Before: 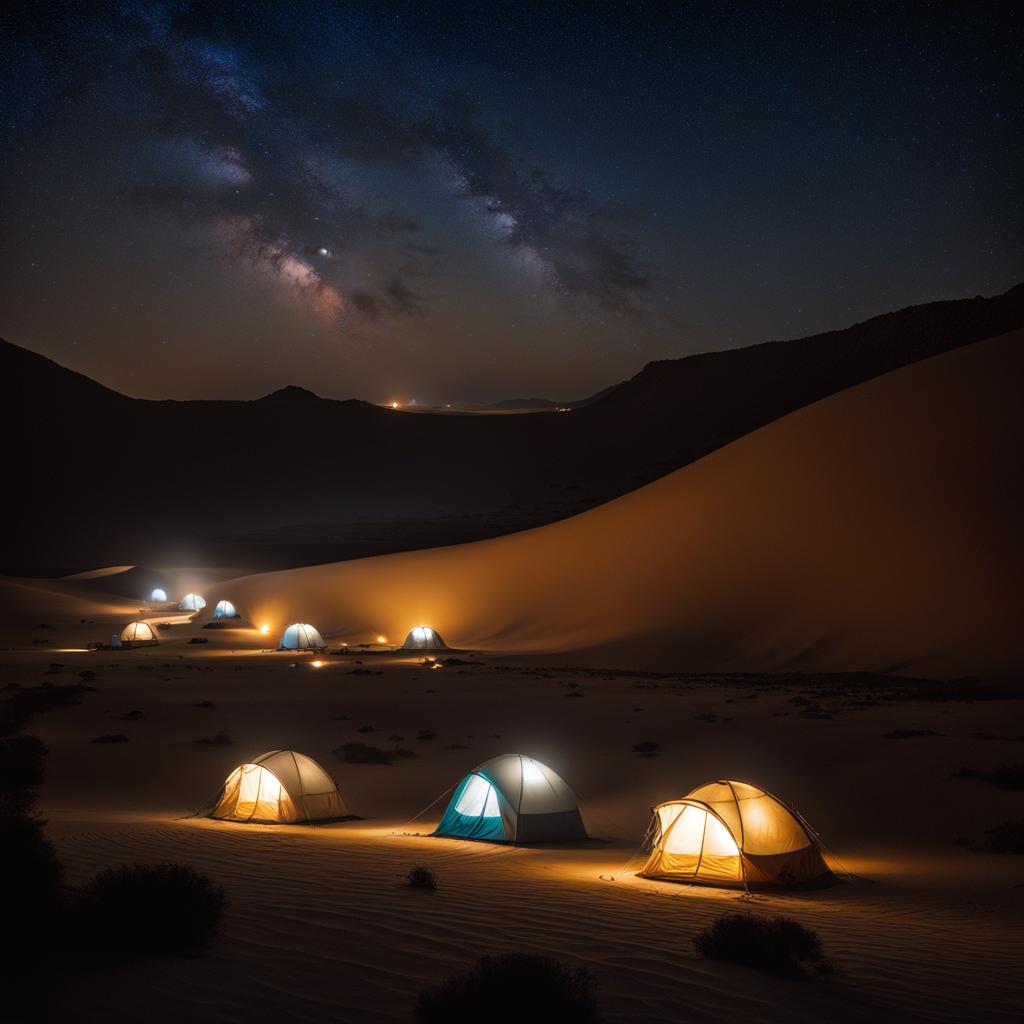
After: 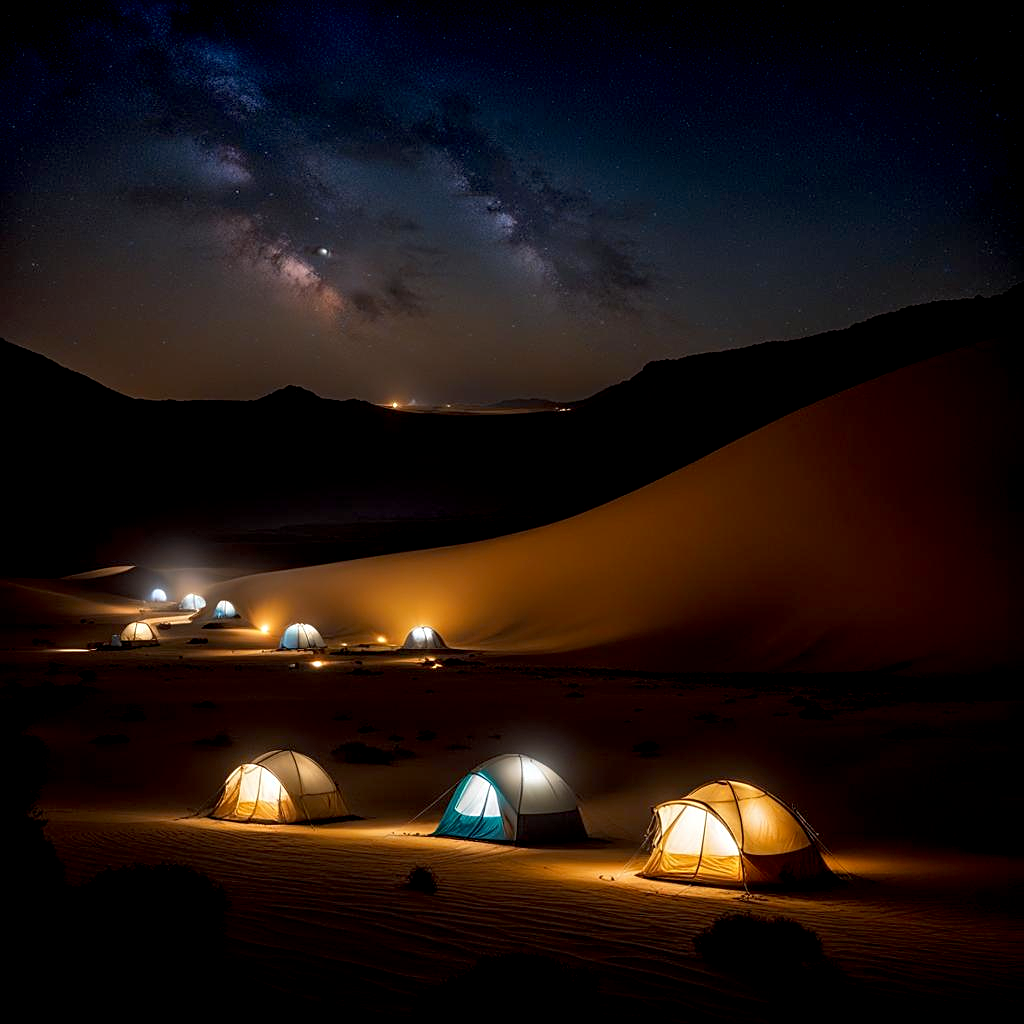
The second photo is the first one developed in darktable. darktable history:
sharpen: on, module defaults
exposure: black level correction 0.009, exposure 0.017 EV, compensate highlight preservation false
